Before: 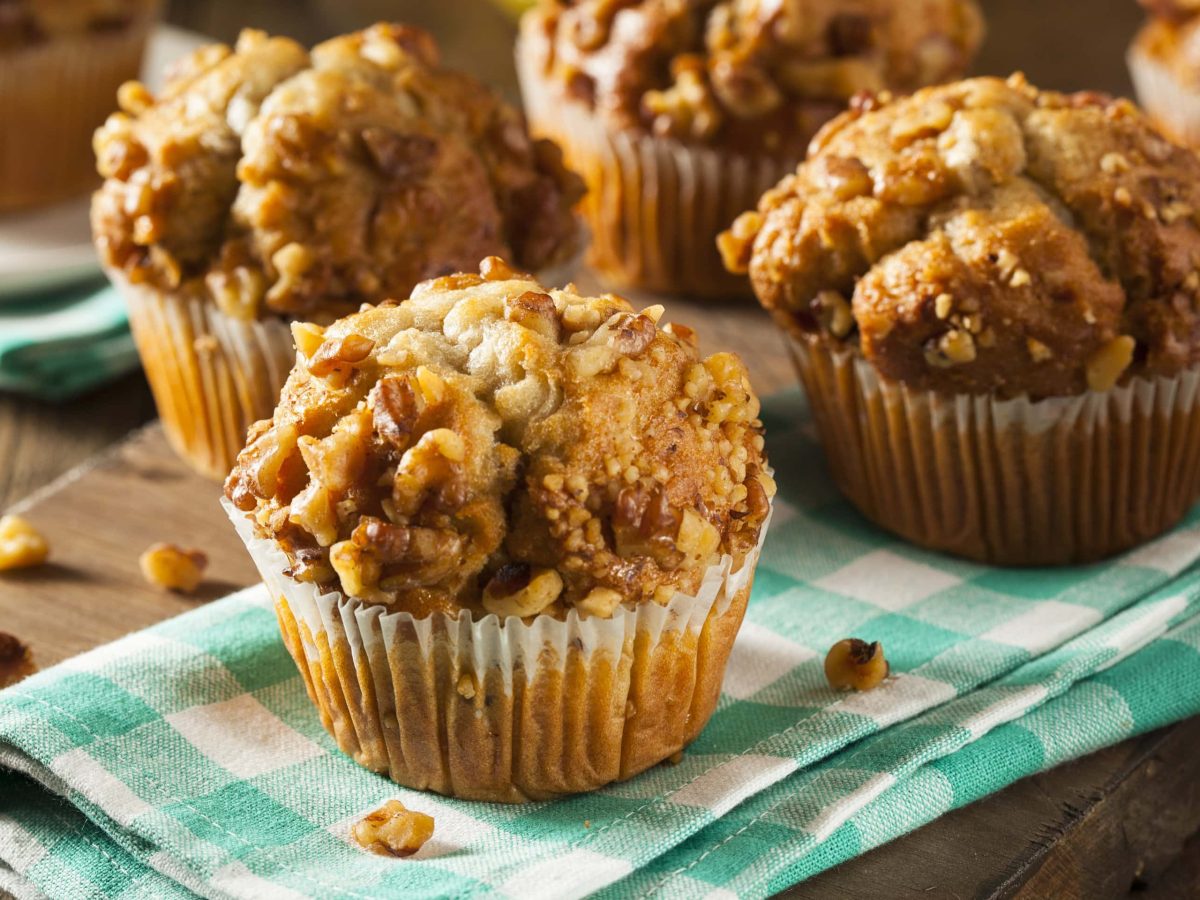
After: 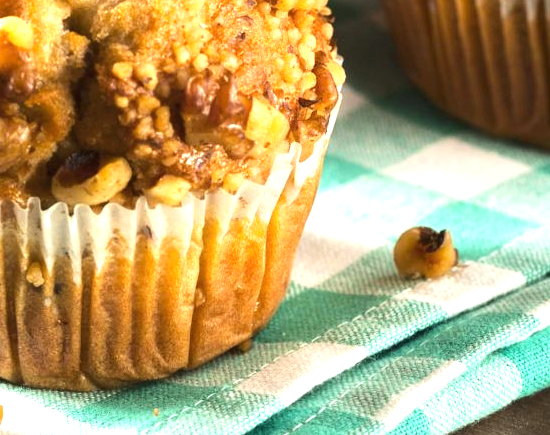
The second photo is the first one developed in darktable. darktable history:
tone equalizer: -8 EV 0.001 EV, -7 EV -0.002 EV, -6 EV 0.002 EV, -5 EV -0.03 EV, -4 EV -0.116 EV, -3 EV -0.169 EV, -2 EV 0.24 EV, -1 EV 0.702 EV, +0 EV 0.493 EV
exposure: exposure 0.559 EV, compensate highlight preservation false
sharpen: radius 2.883, amount 0.868, threshold 47.523
local contrast: mode bilateral grid, contrast 100, coarseness 100, detail 91%, midtone range 0.2
crop: left 35.976%, top 45.819%, right 18.162%, bottom 5.807%
